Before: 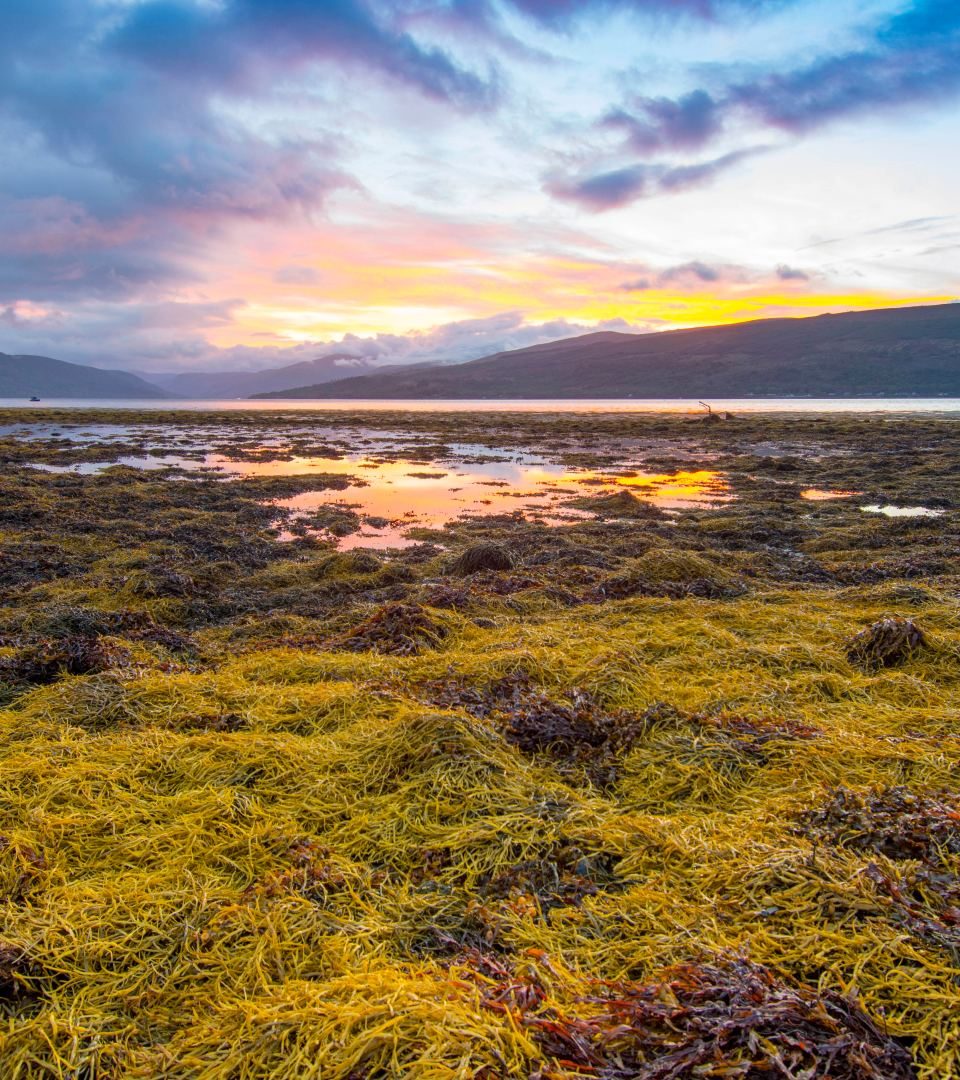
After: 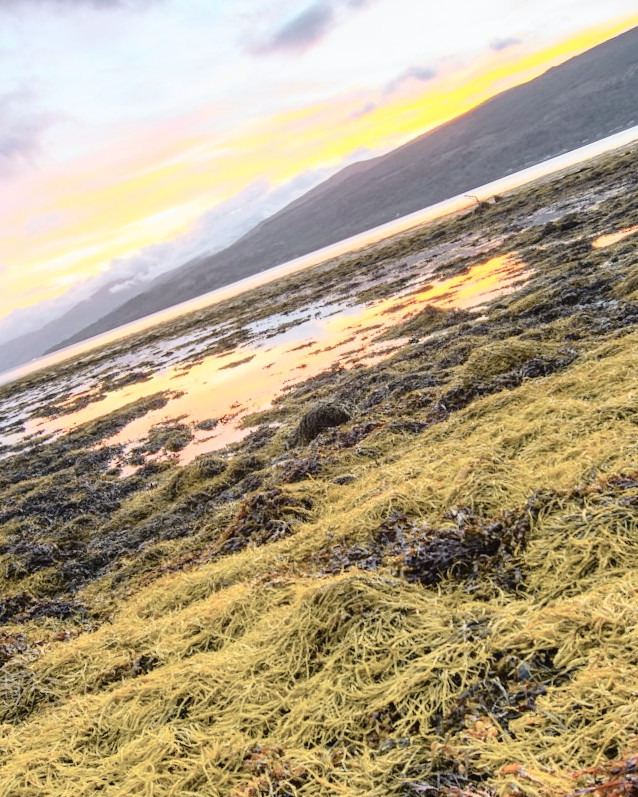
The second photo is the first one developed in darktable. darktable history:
contrast brightness saturation: brightness 0.184, saturation -0.504
tone curve: curves: ch0 [(0, 0.023) (0.132, 0.075) (0.251, 0.186) (0.441, 0.476) (0.662, 0.757) (0.849, 0.927) (1, 0.99)]; ch1 [(0, 0) (0.447, 0.411) (0.483, 0.469) (0.498, 0.496) (0.518, 0.514) (0.561, 0.59) (0.606, 0.659) (0.657, 0.725) (0.869, 0.916) (1, 1)]; ch2 [(0, 0) (0.307, 0.315) (0.425, 0.438) (0.483, 0.477) (0.503, 0.503) (0.526, 0.553) (0.552, 0.601) (0.615, 0.669) (0.703, 0.797) (0.985, 0.966)], color space Lab, independent channels, preserve colors none
crop and rotate: angle 21.2°, left 6.783%, right 4.207%, bottom 1.098%
